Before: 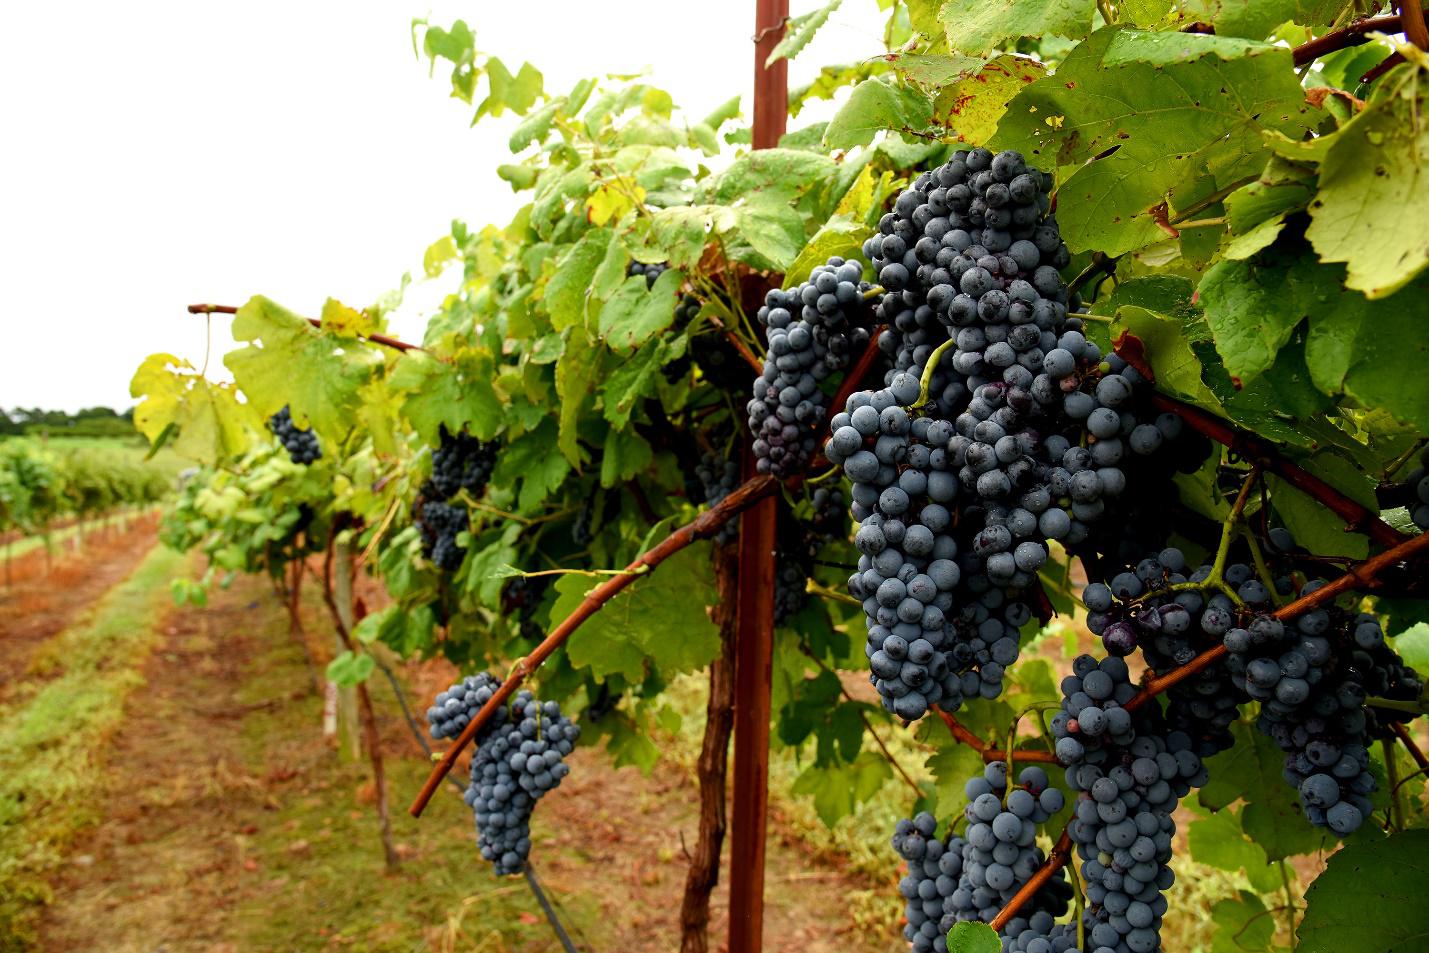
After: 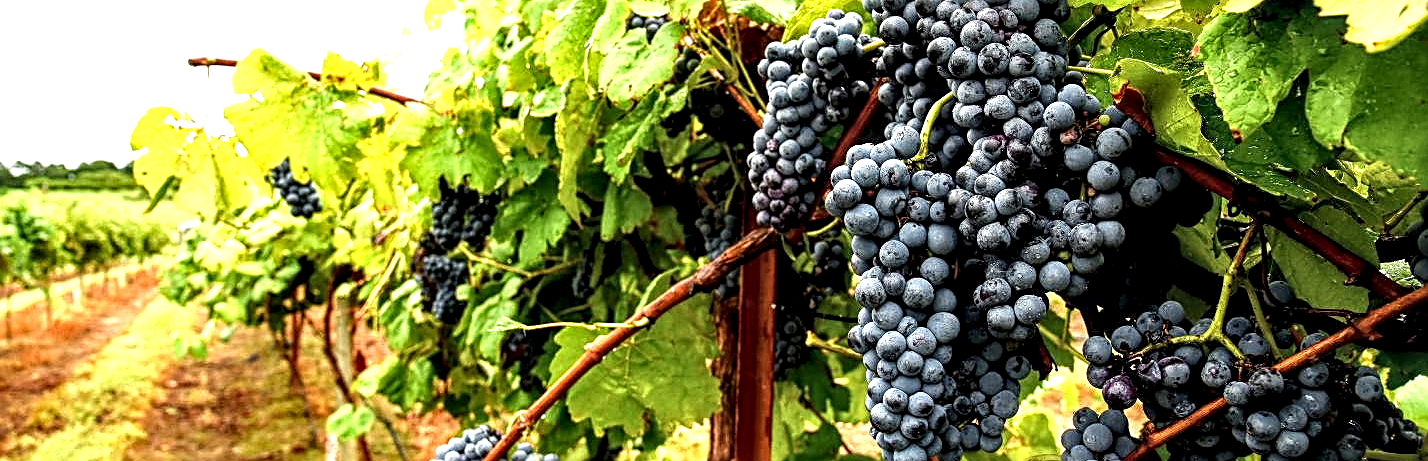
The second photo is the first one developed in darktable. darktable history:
crop and rotate: top 26.056%, bottom 25.543%
local contrast: highlights 65%, shadows 54%, detail 169%, midtone range 0.514
exposure: black level correction 0, exposure 1.1 EV, compensate exposure bias true, compensate highlight preservation false
sharpen: radius 2.543, amount 0.636
